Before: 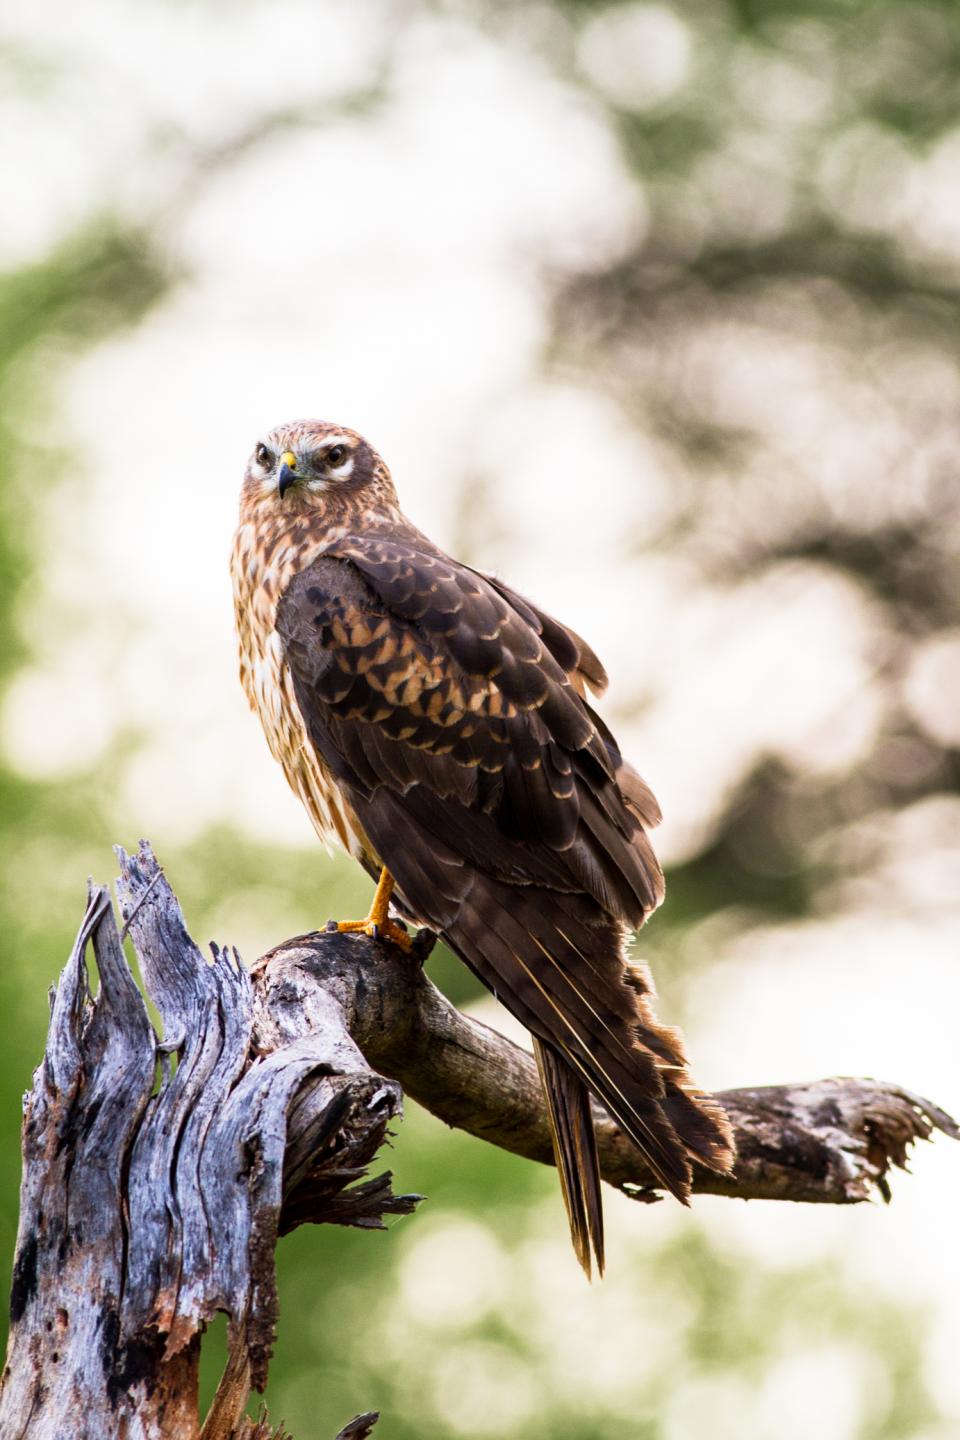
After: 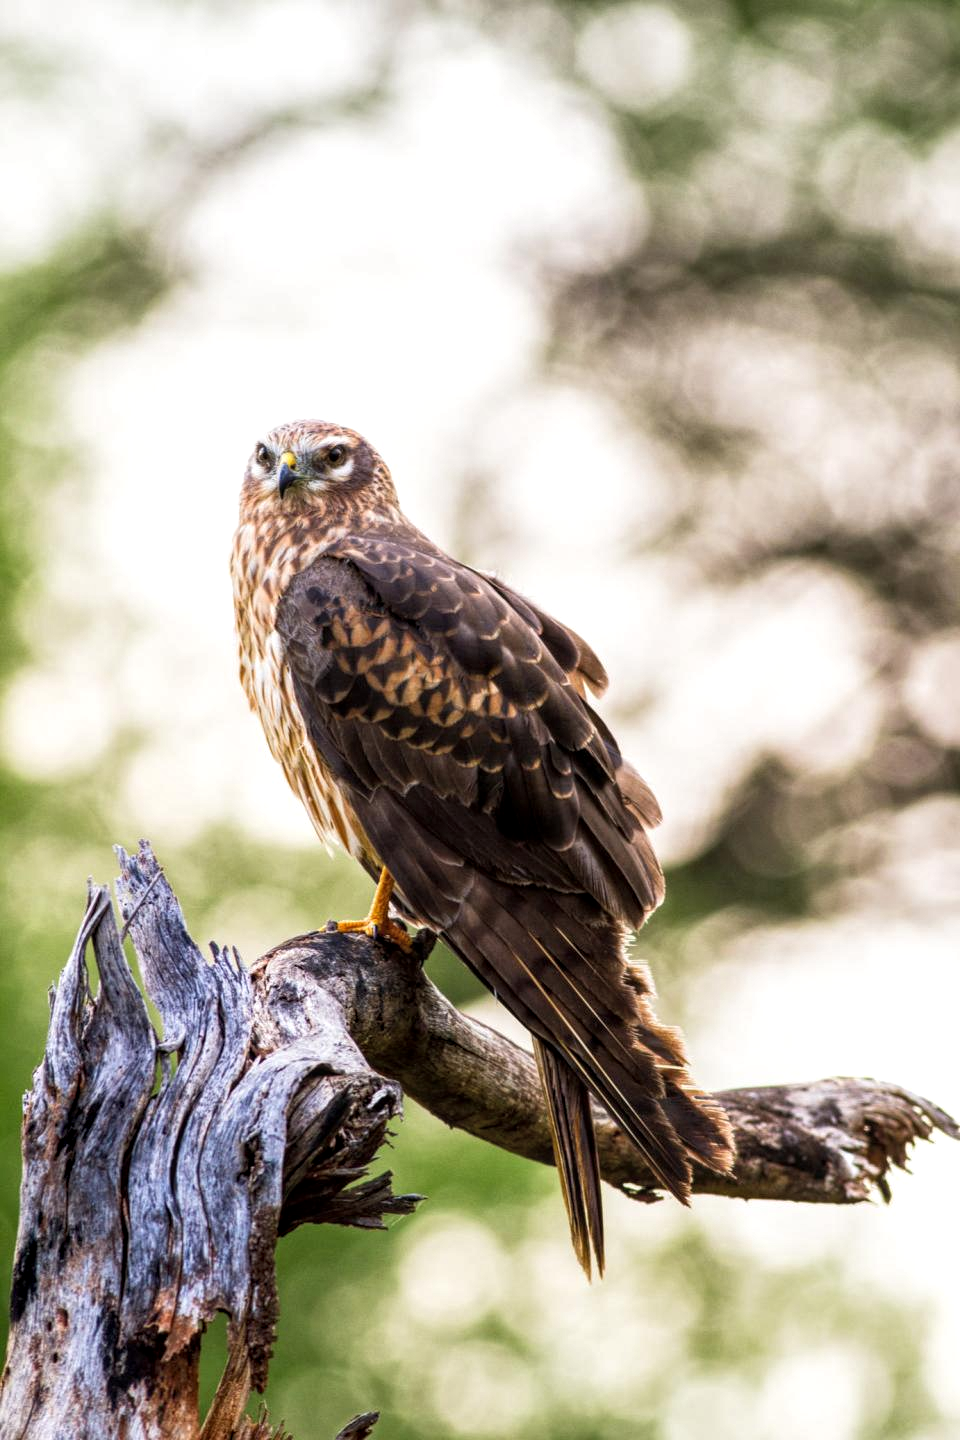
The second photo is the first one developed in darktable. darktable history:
local contrast: highlights 91%, shadows 85%, detail 160%, midtone range 0.2
exposure: compensate highlight preservation false
